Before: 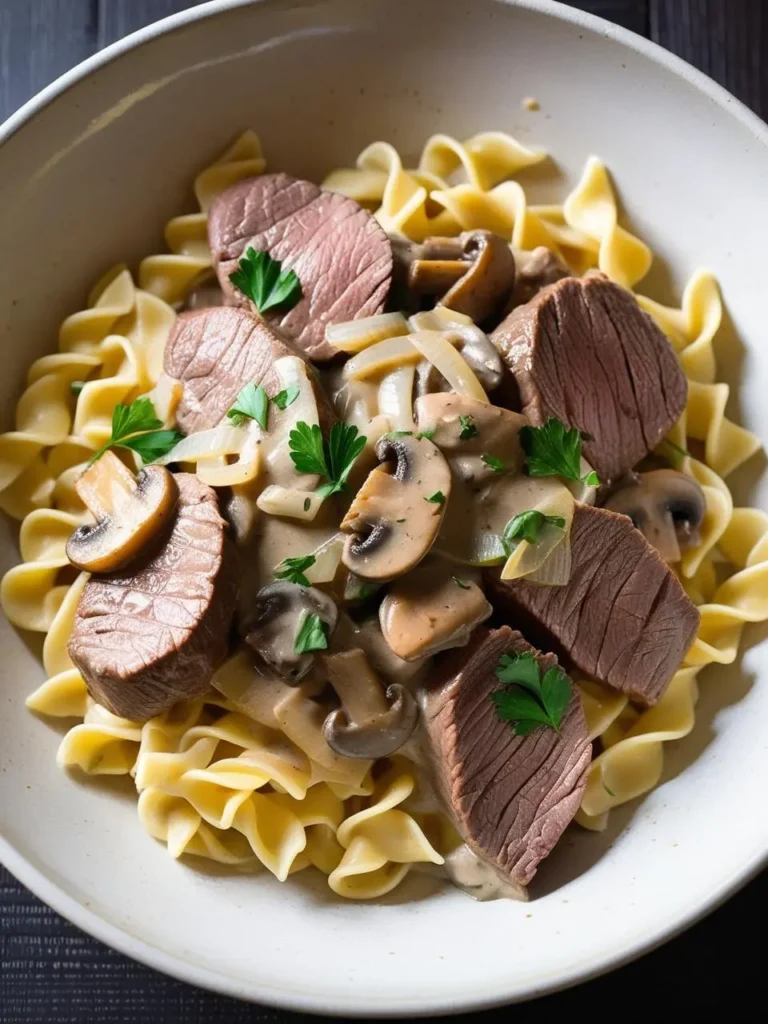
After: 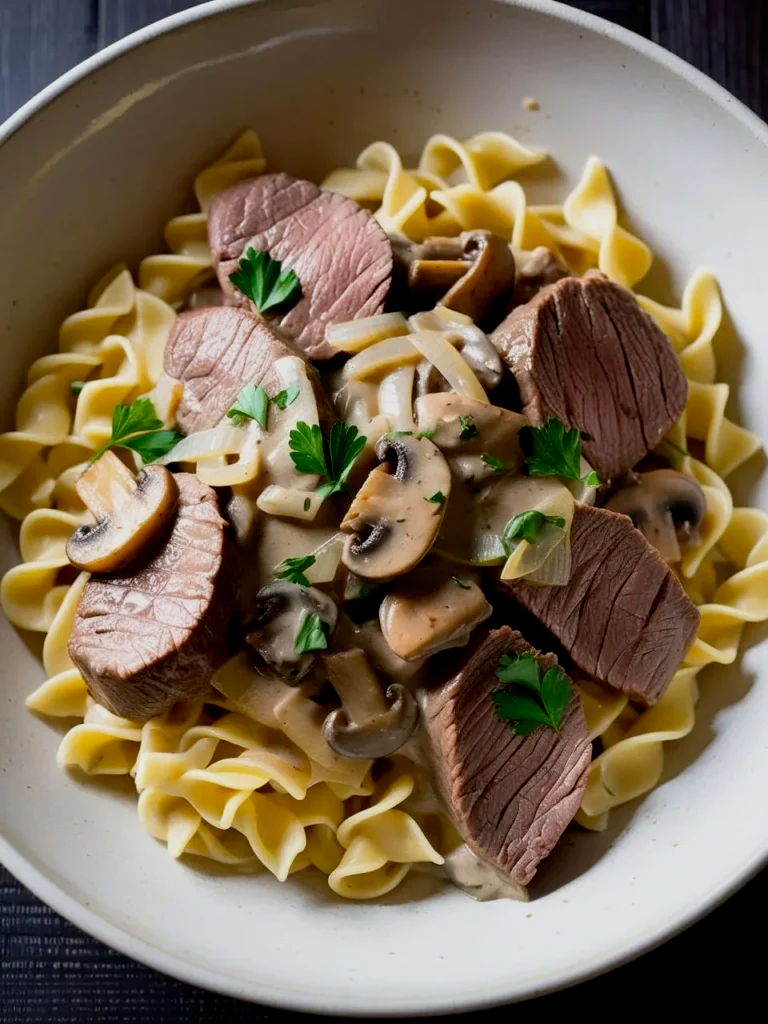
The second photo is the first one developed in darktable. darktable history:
exposure: black level correction 0.006, exposure -0.225 EV, compensate highlight preservation false
tone curve: curves: ch0 [(0, 0) (0.059, 0.027) (0.162, 0.125) (0.304, 0.279) (0.547, 0.532) (0.828, 0.815) (1, 0.983)]; ch1 [(0, 0) (0.23, 0.166) (0.34, 0.308) (0.371, 0.337) (0.429, 0.411) (0.477, 0.462) (0.499, 0.498) (0.529, 0.537) (0.559, 0.582) (0.743, 0.798) (1, 1)]; ch2 [(0, 0) (0.431, 0.414) (0.498, 0.503) (0.524, 0.528) (0.568, 0.546) (0.6, 0.597) (0.634, 0.645) (0.728, 0.742) (1, 1)], preserve colors none
